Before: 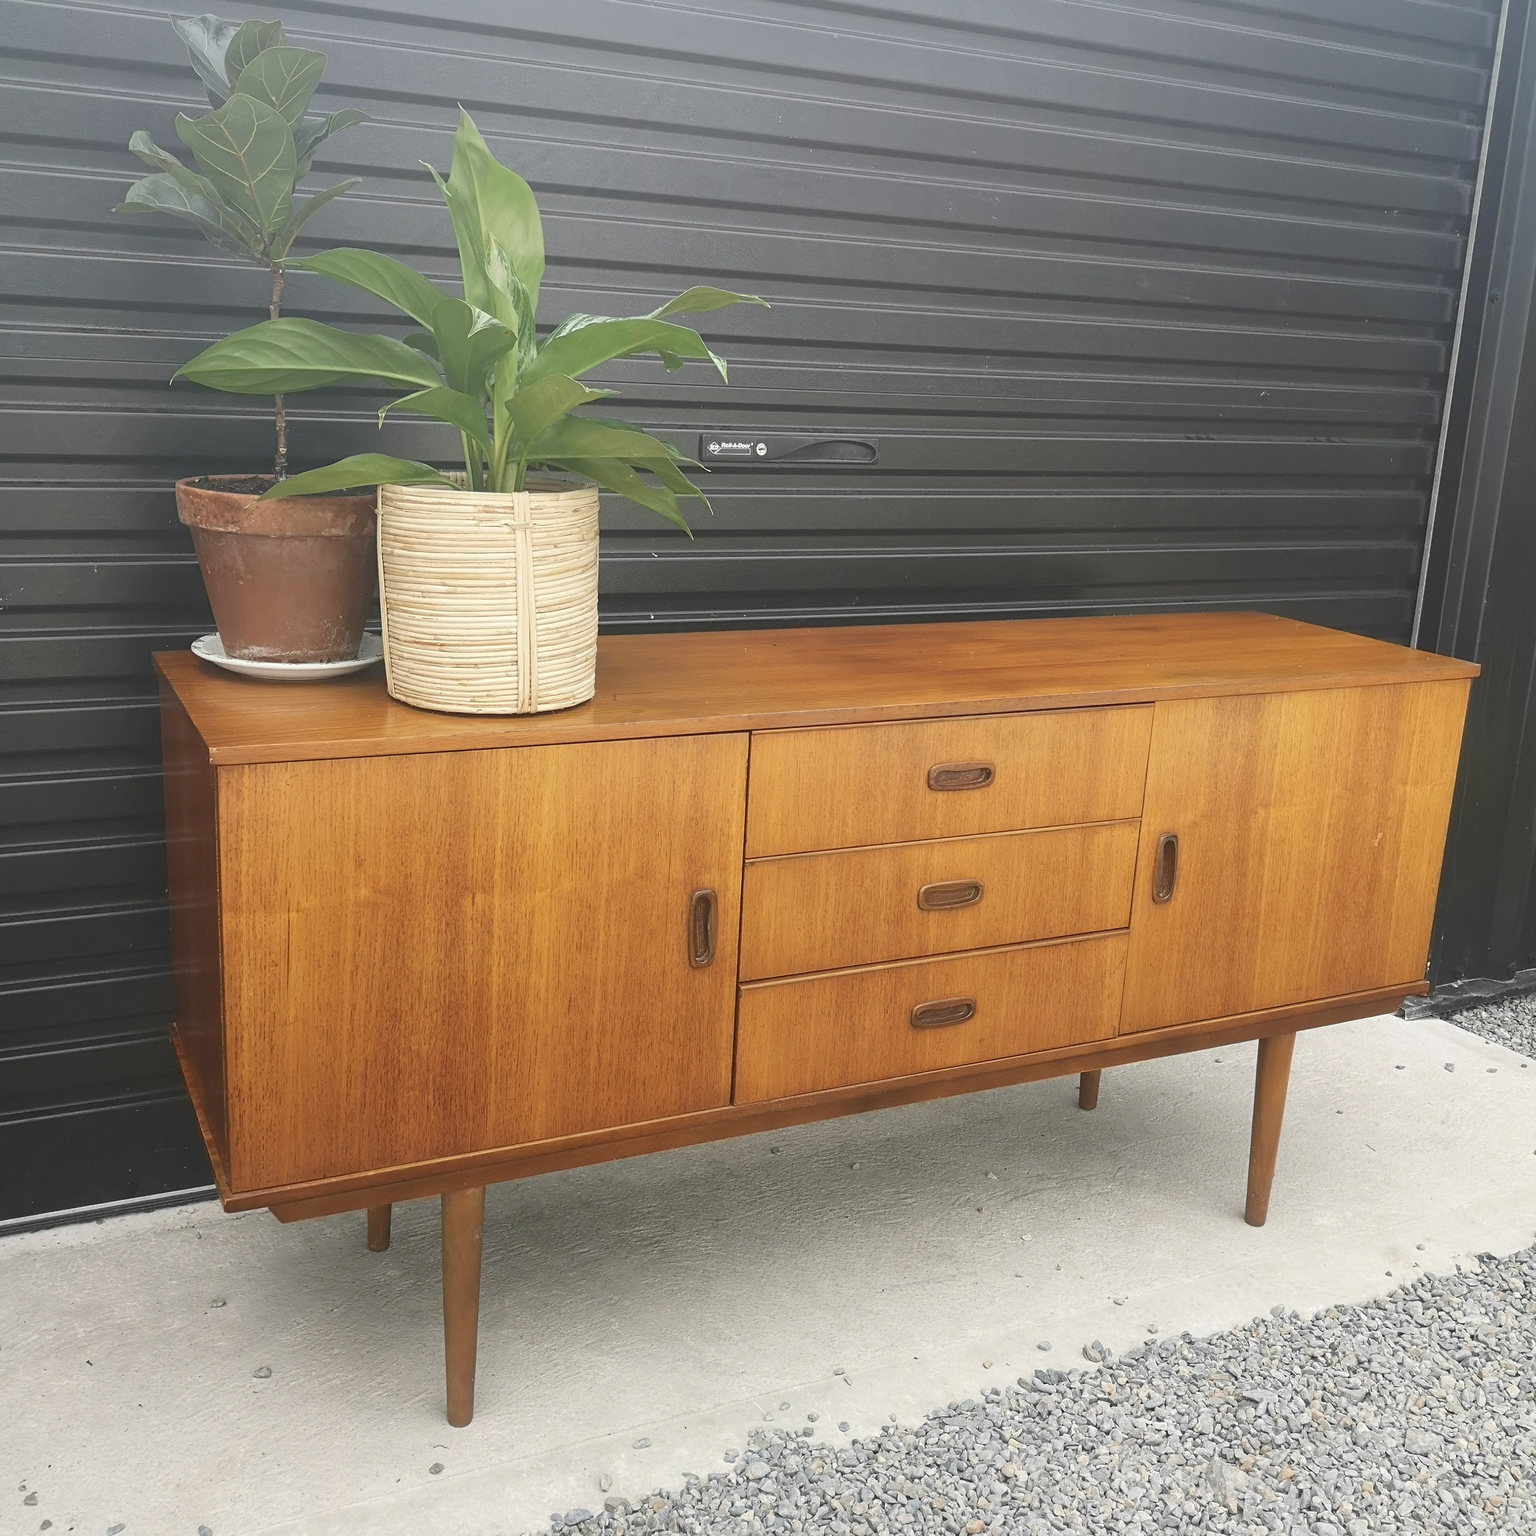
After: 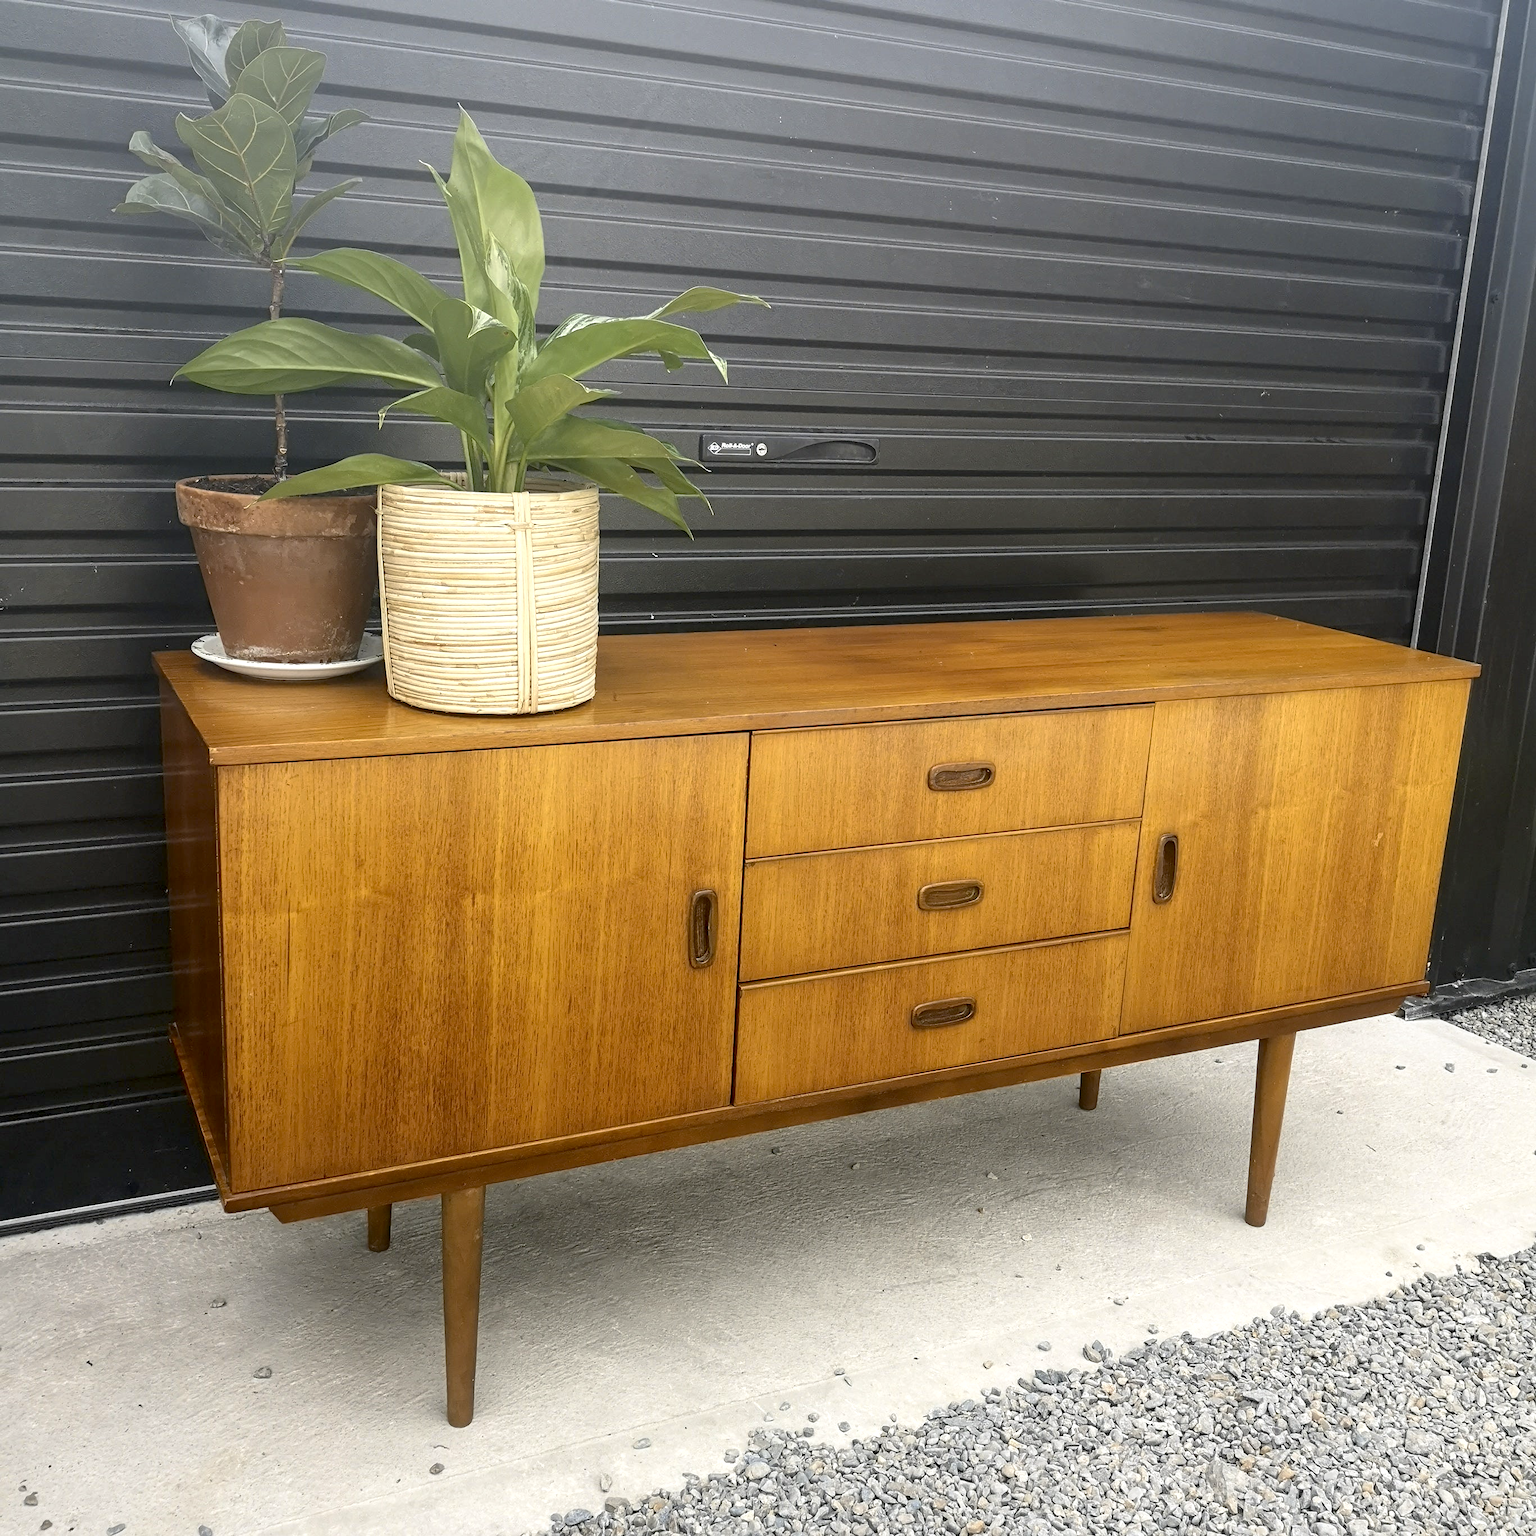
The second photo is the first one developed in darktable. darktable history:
base curve: curves: ch0 [(0.017, 0) (0.425, 0.441) (0.844, 0.933) (1, 1)], preserve colors none
local contrast: highlights 25%, shadows 75%, midtone range 0.75
color contrast: green-magenta contrast 0.8, blue-yellow contrast 1.1, unbound 0
